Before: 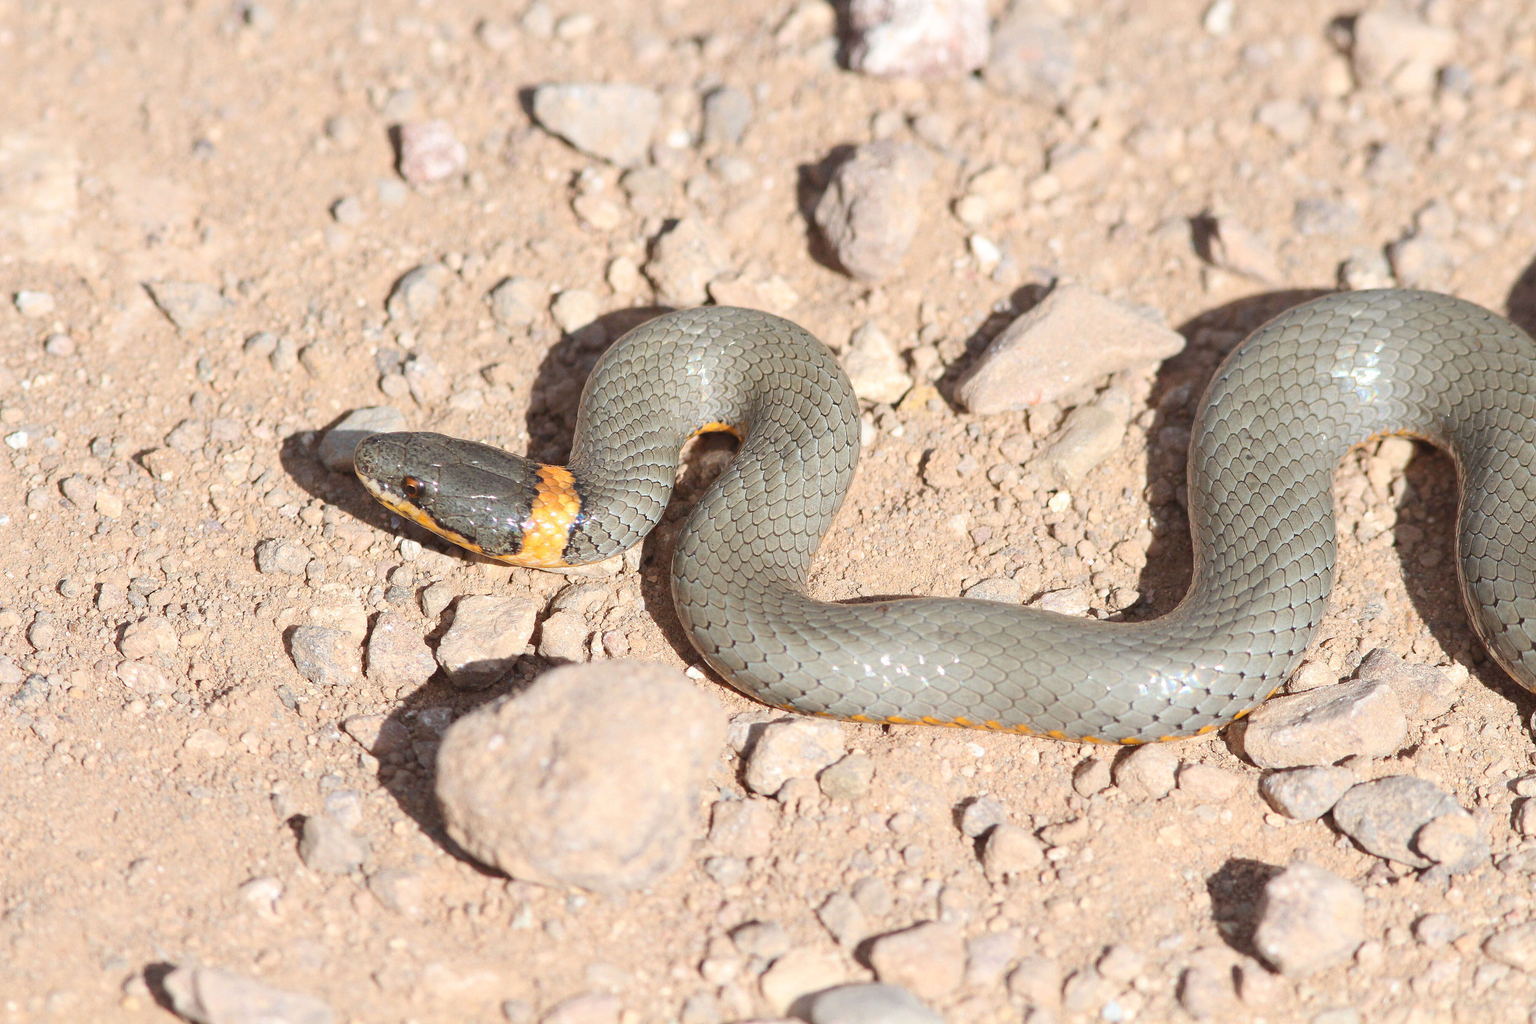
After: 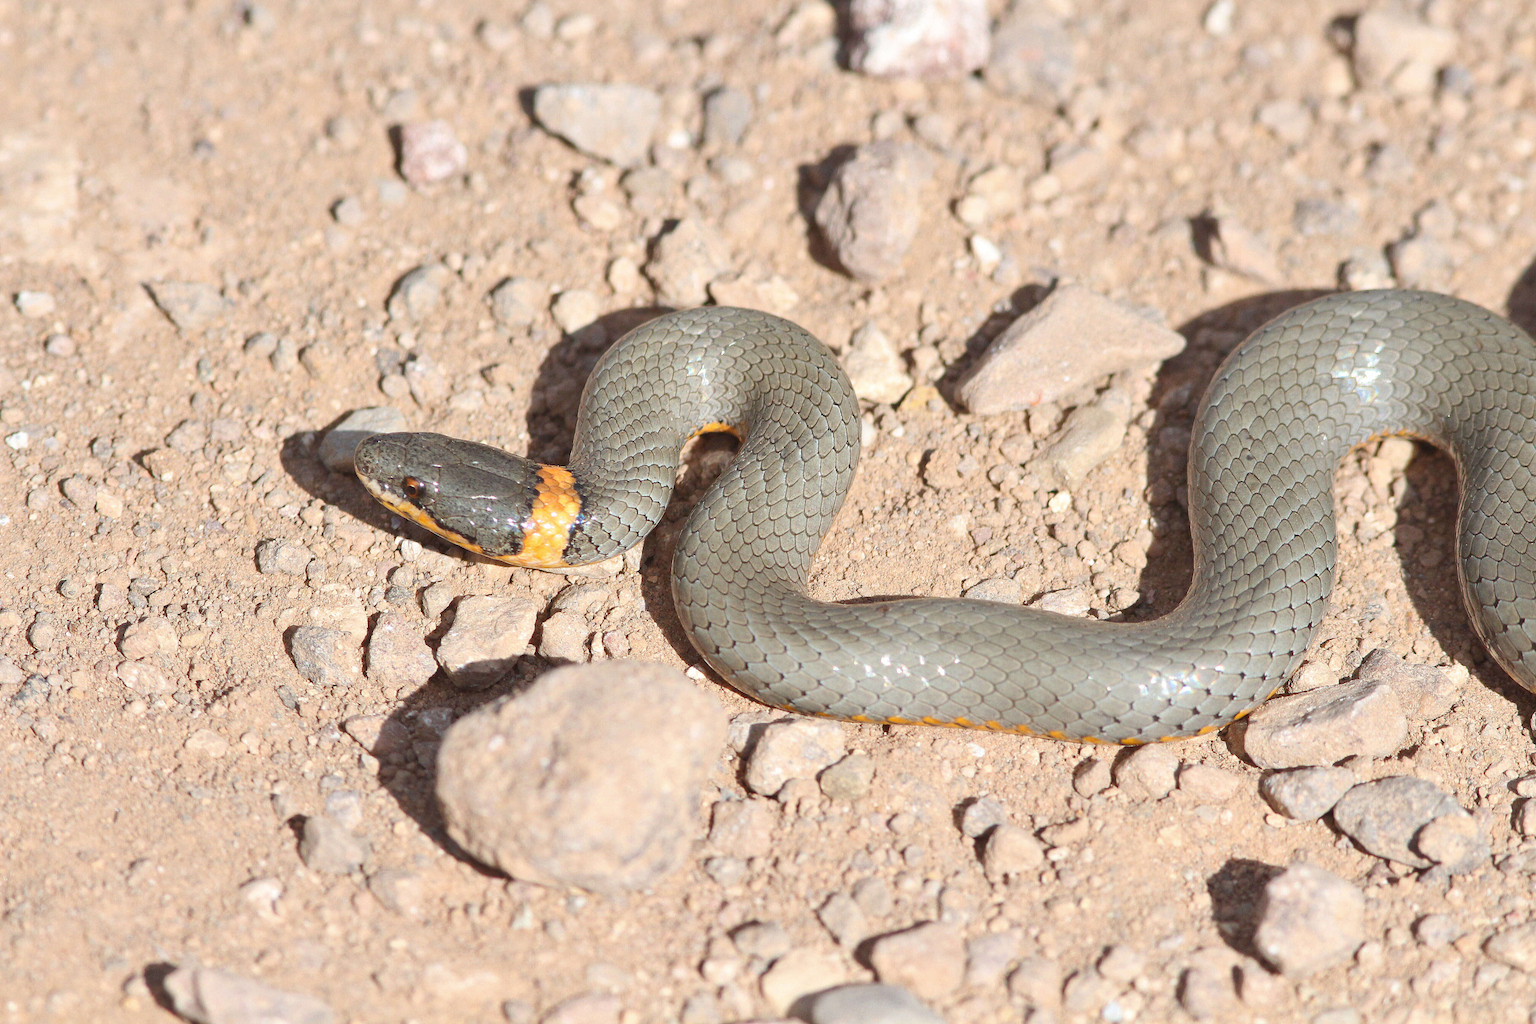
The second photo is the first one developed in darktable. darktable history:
shadows and highlights: shadows 29.51, highlights -30.43, low approximation 0.01, soften with gaussian
